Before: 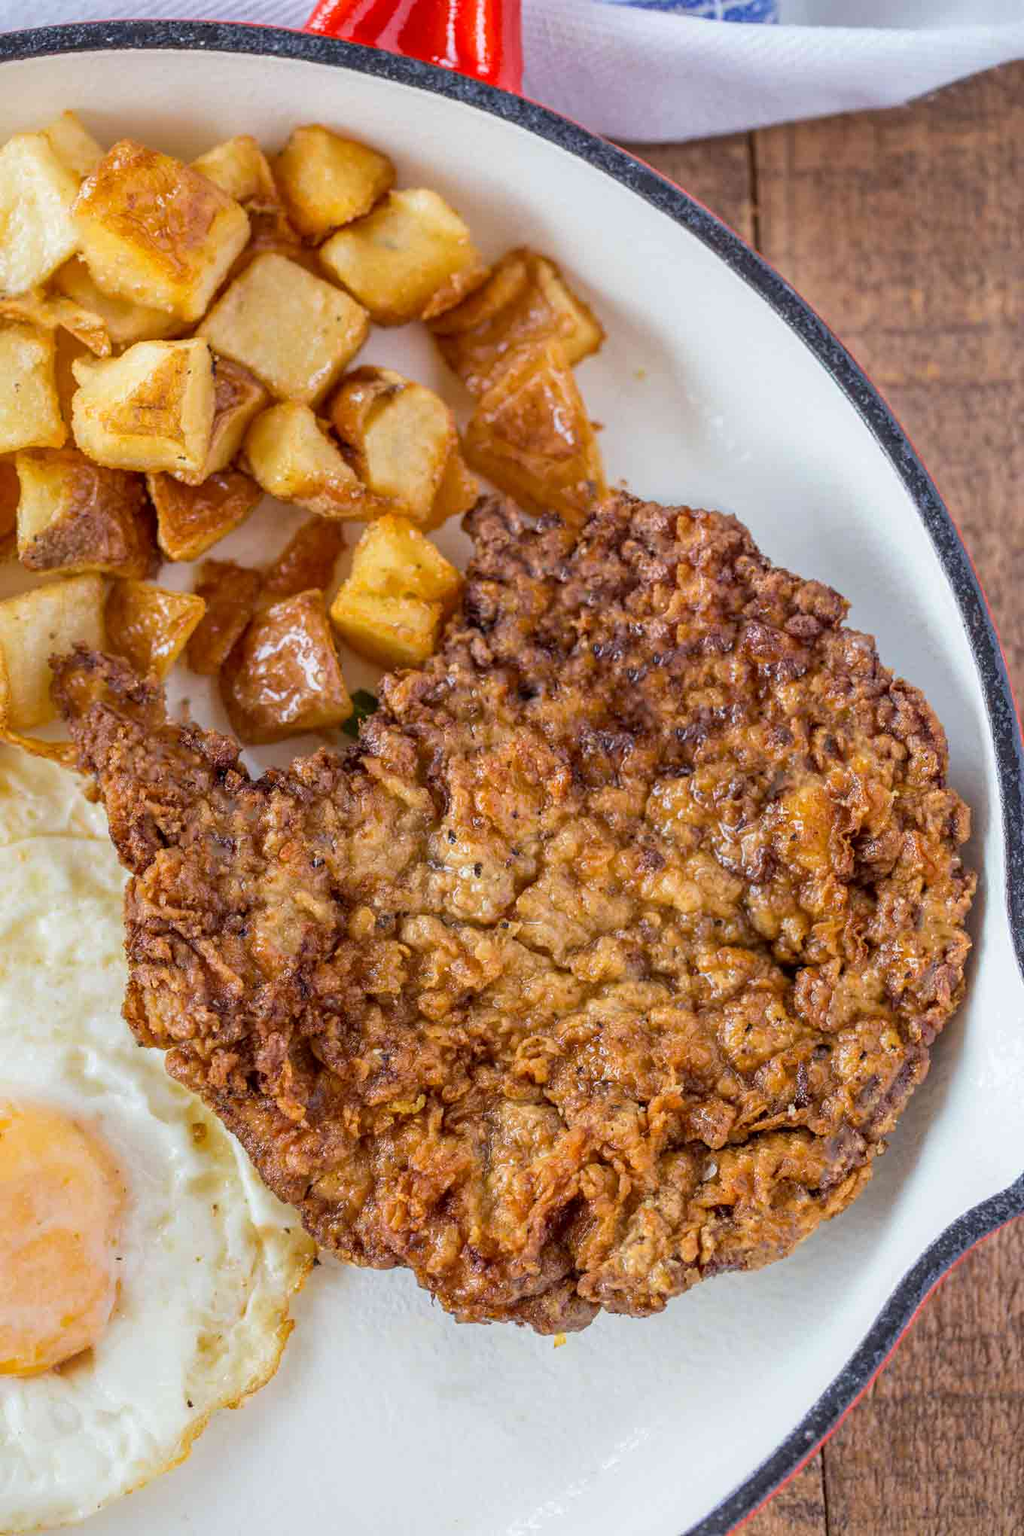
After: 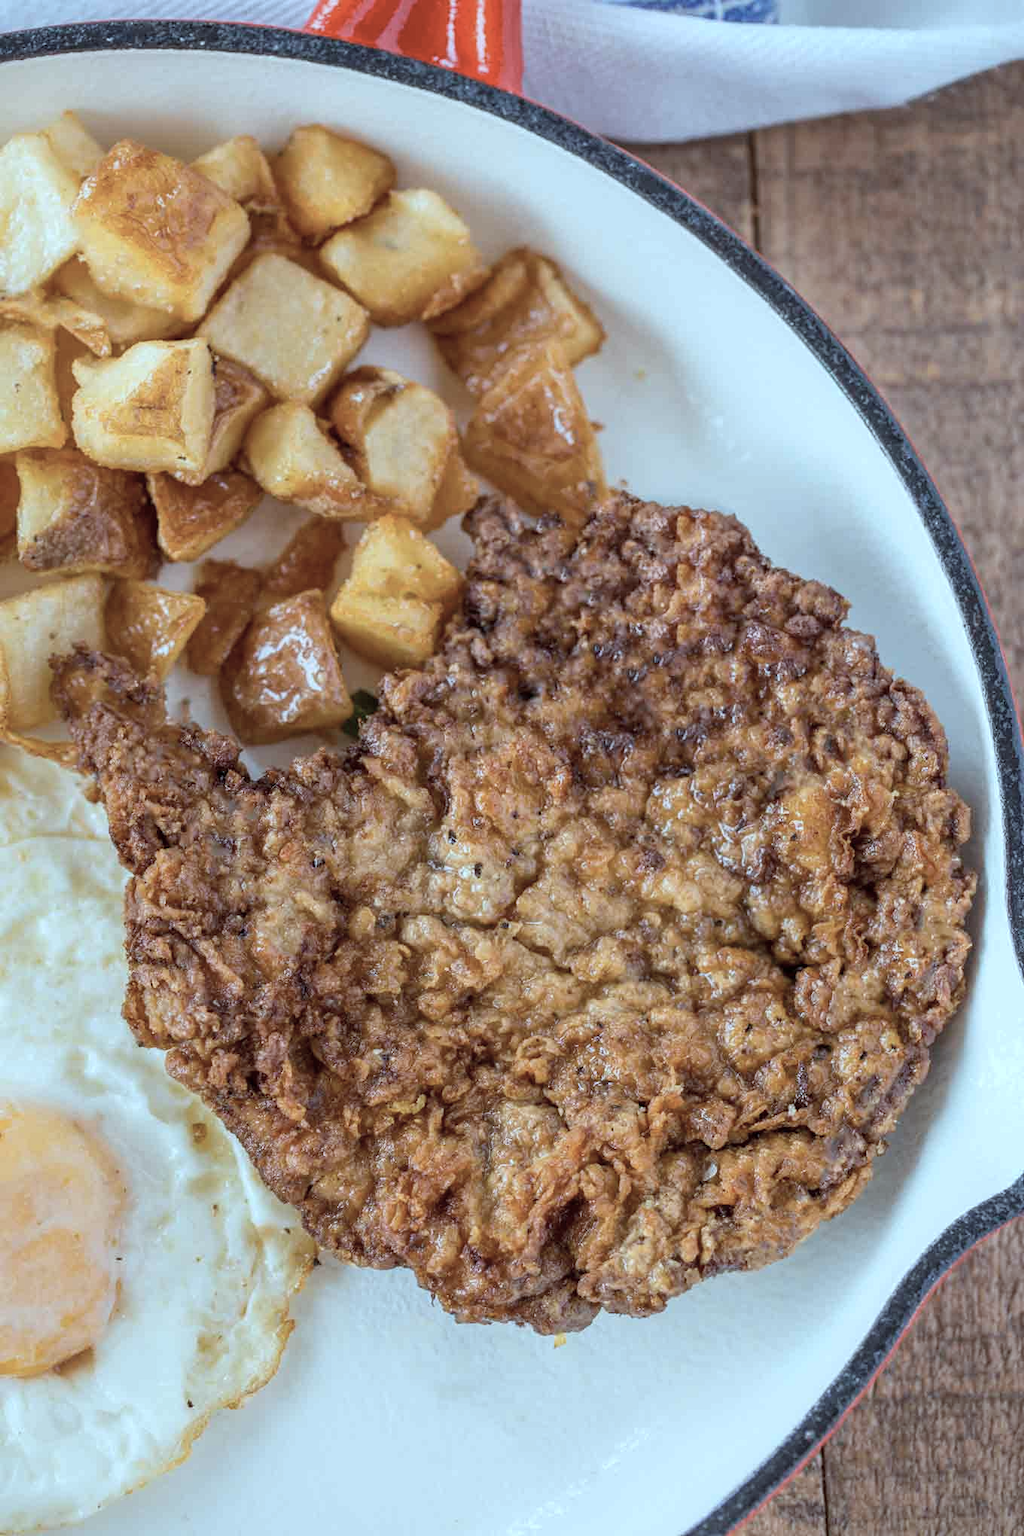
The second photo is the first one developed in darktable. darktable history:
color correction: highlights a* -12.31, highlights b* -17.63, saturation 0.712
